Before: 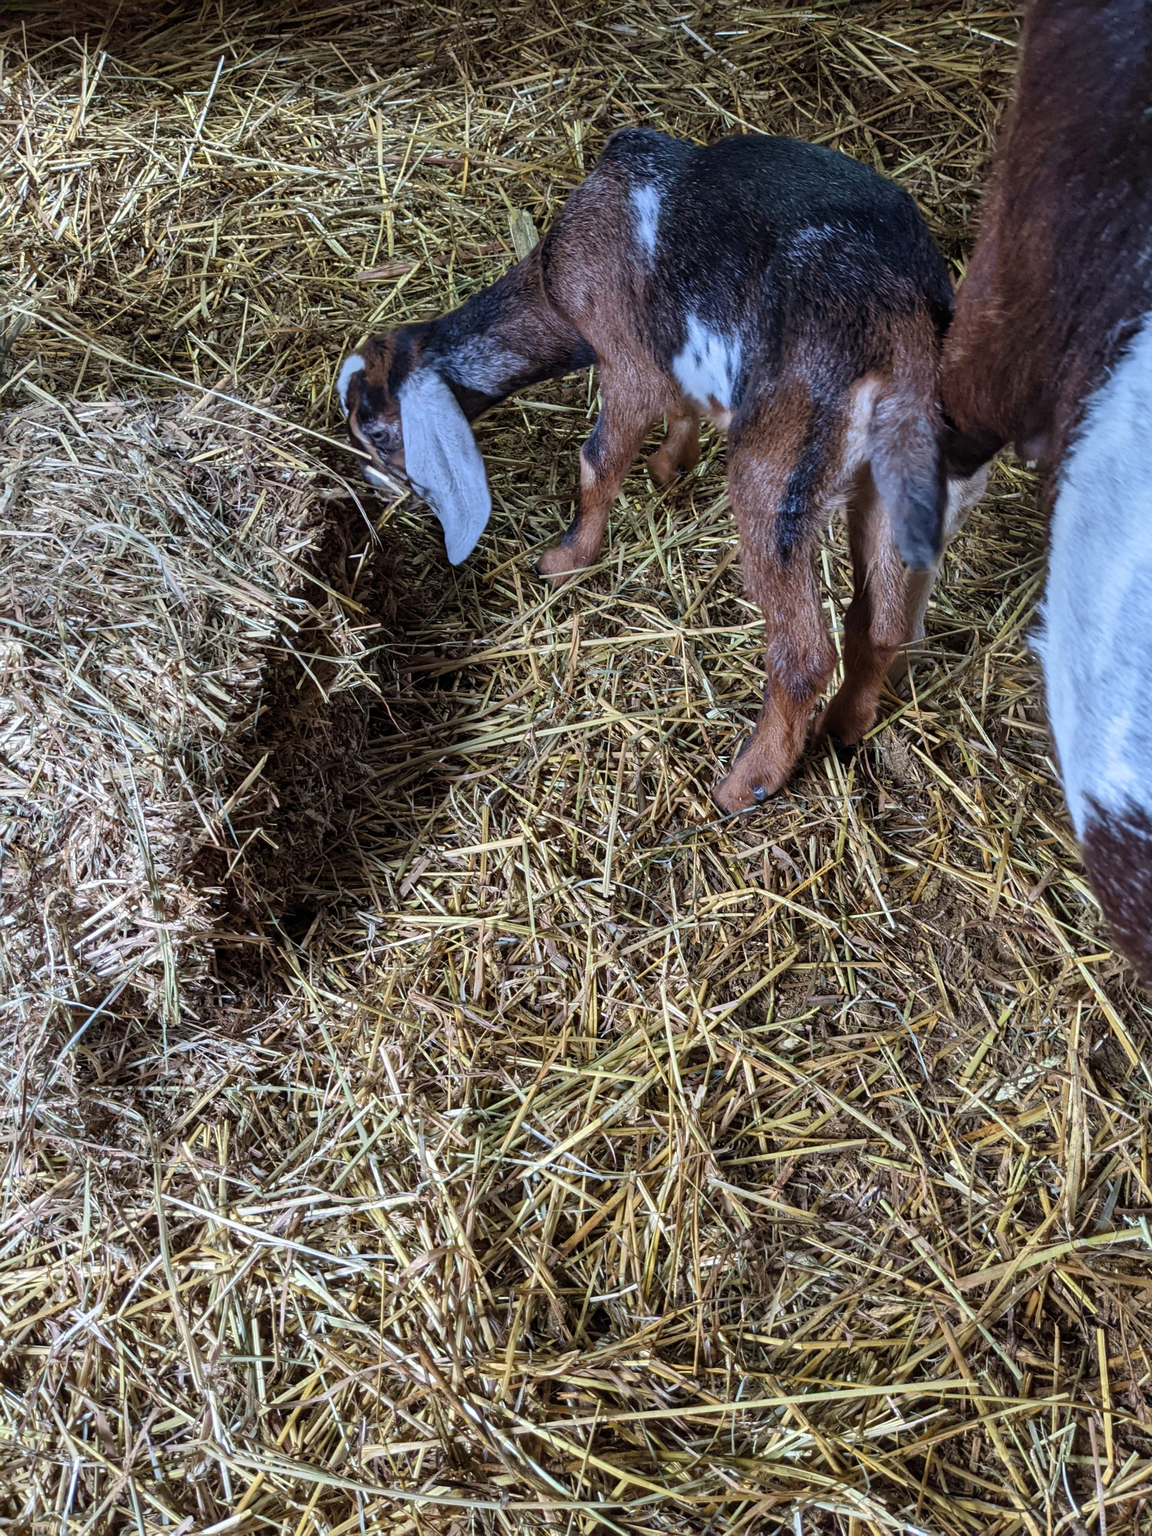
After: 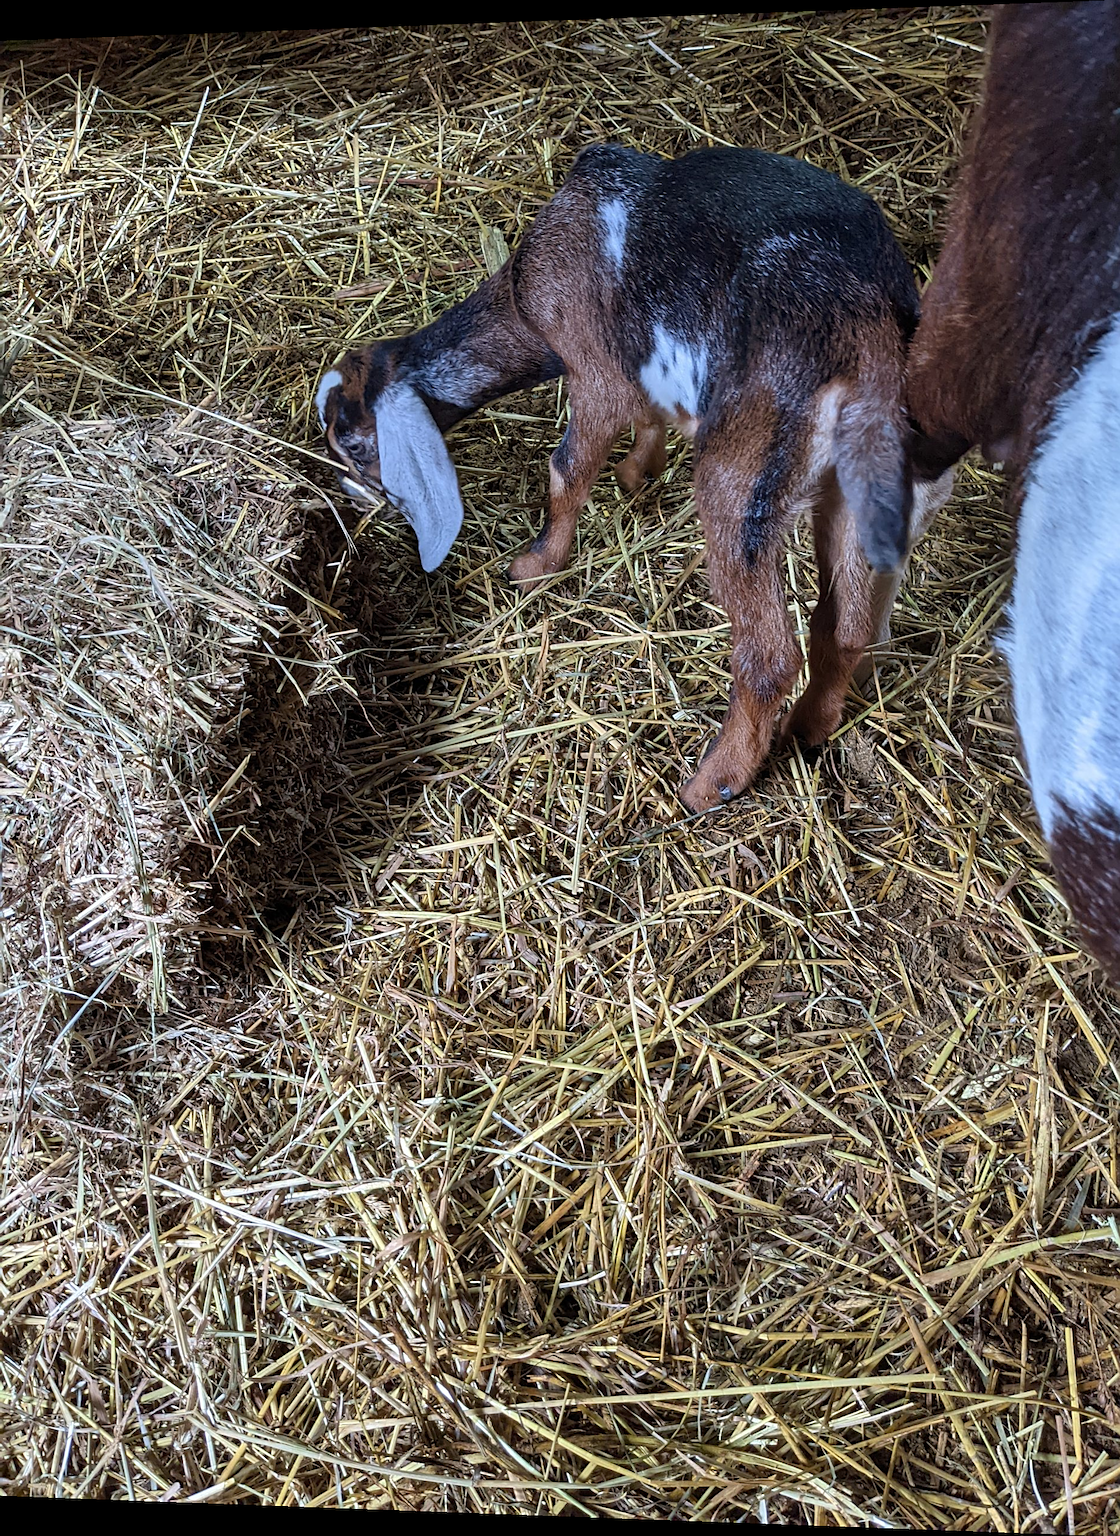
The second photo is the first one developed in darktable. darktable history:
rotate and perspective: lens shift (horizontal) -0.055, automatic cropping off
sharpen: on, module defaults
